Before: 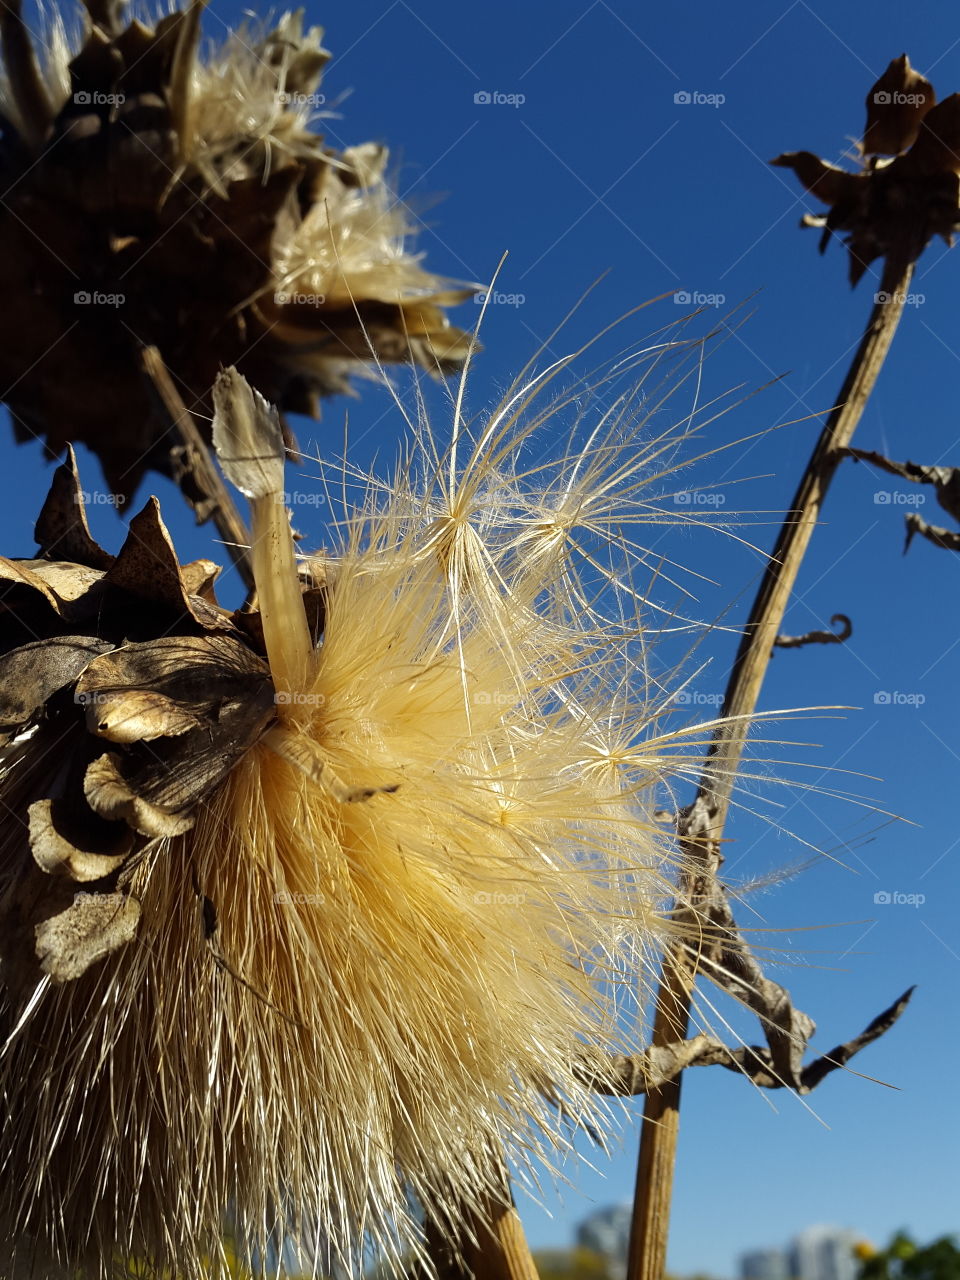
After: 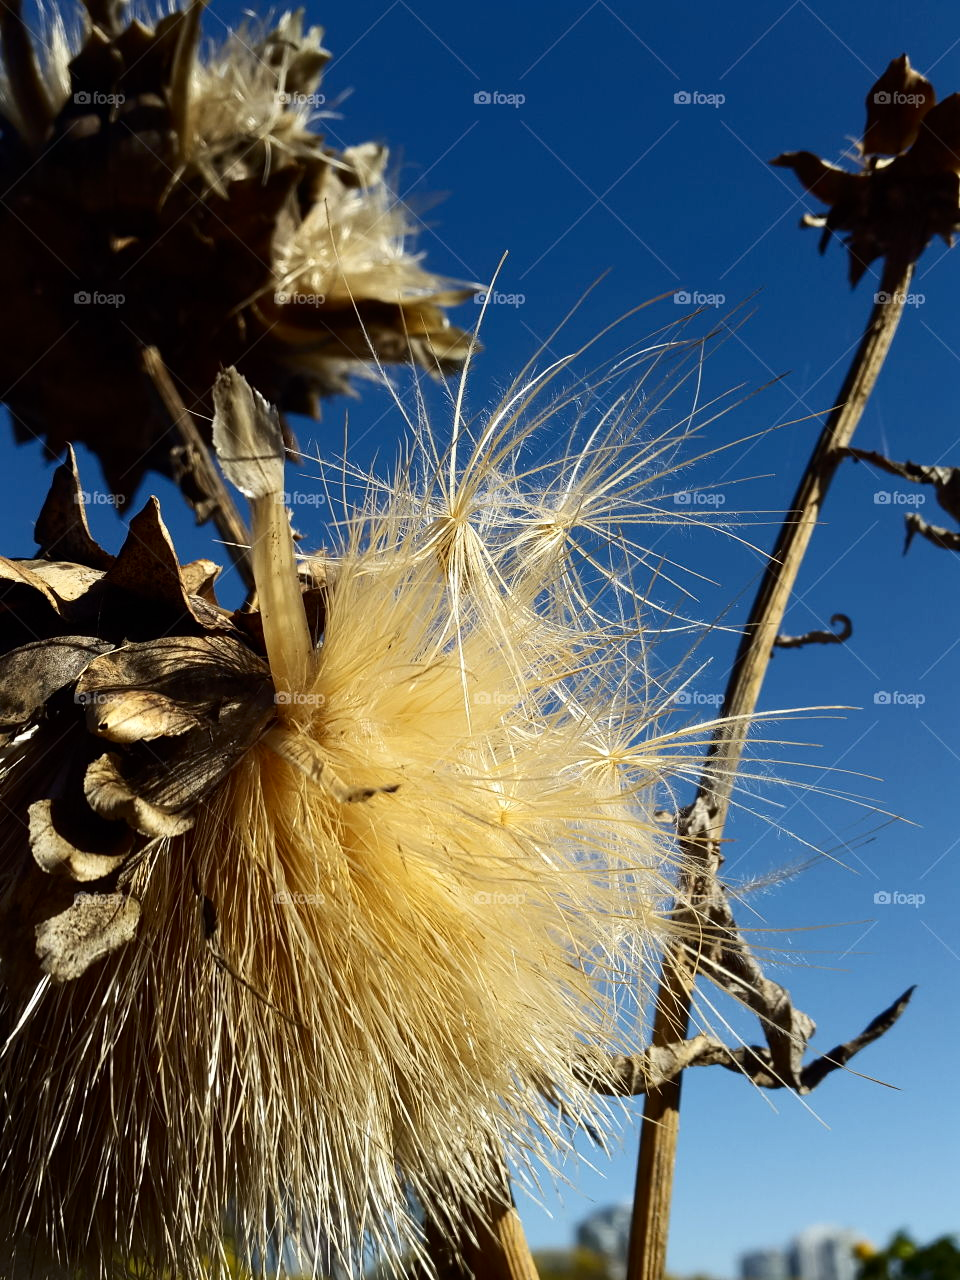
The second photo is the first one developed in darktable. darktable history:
exposure: compensate exposure bias true, compensate highlight preservation false
contrast brightness saturation: contrast 0.215
